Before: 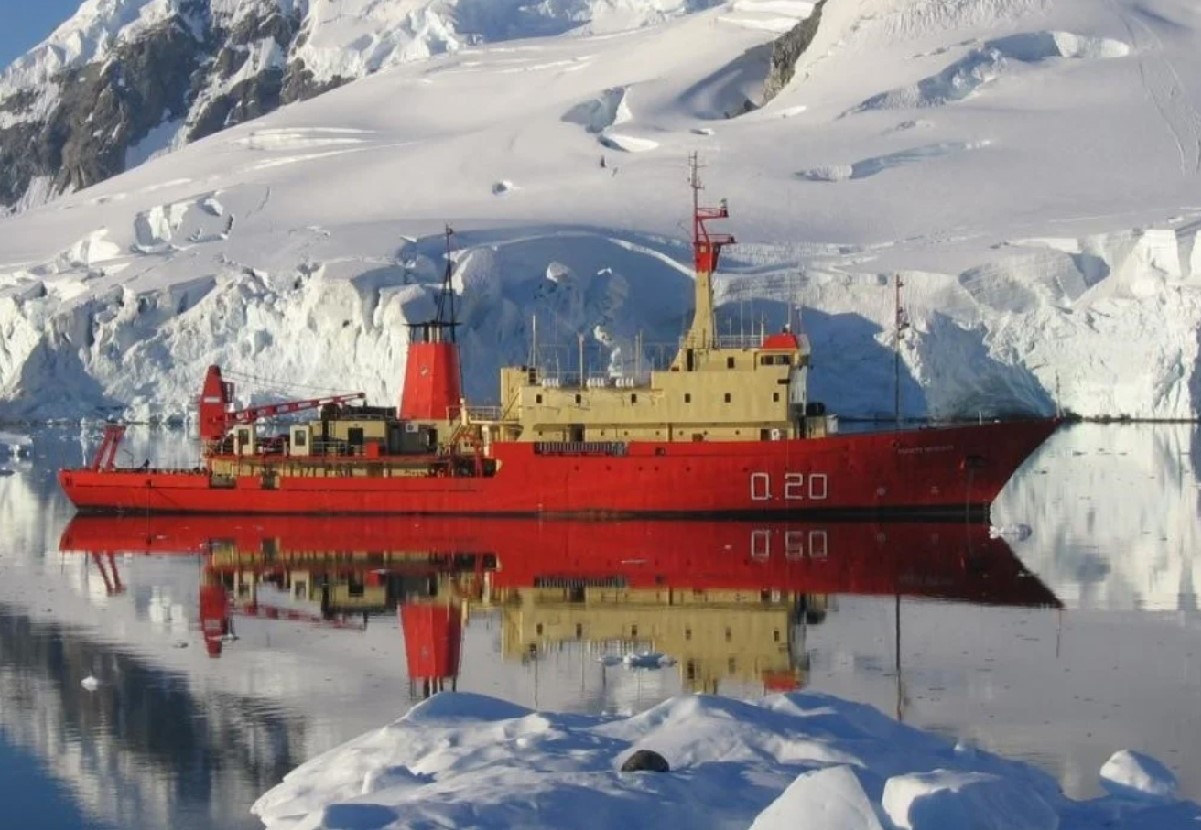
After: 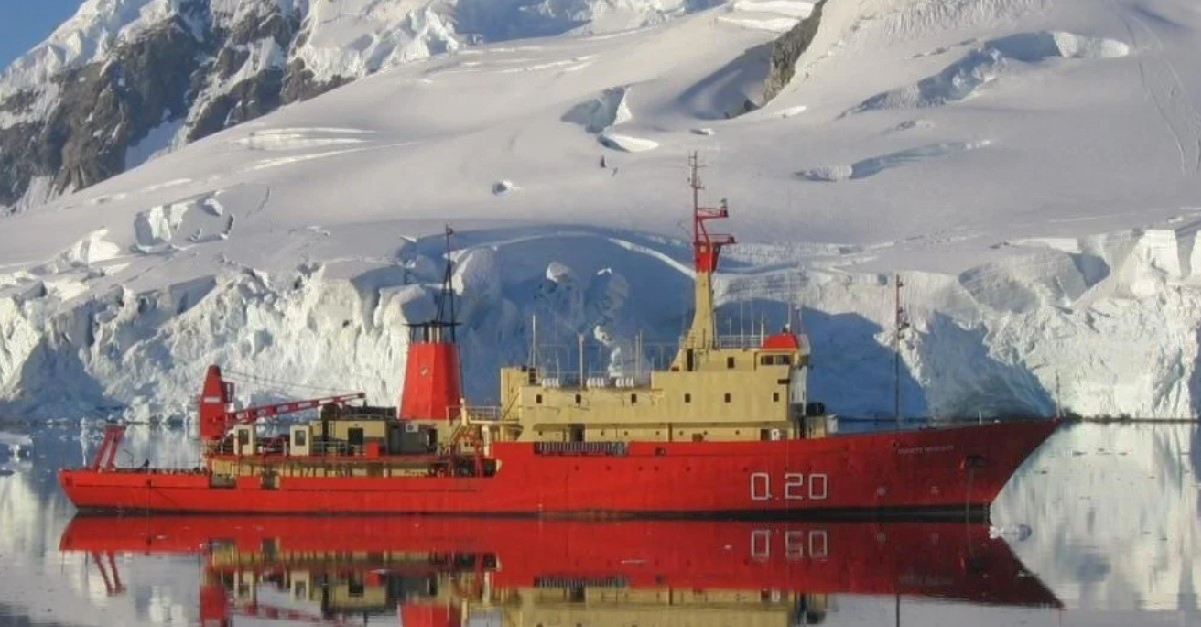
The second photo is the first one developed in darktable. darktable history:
shadows and highlights: on, module defaults
crop: bottom 24.405%
